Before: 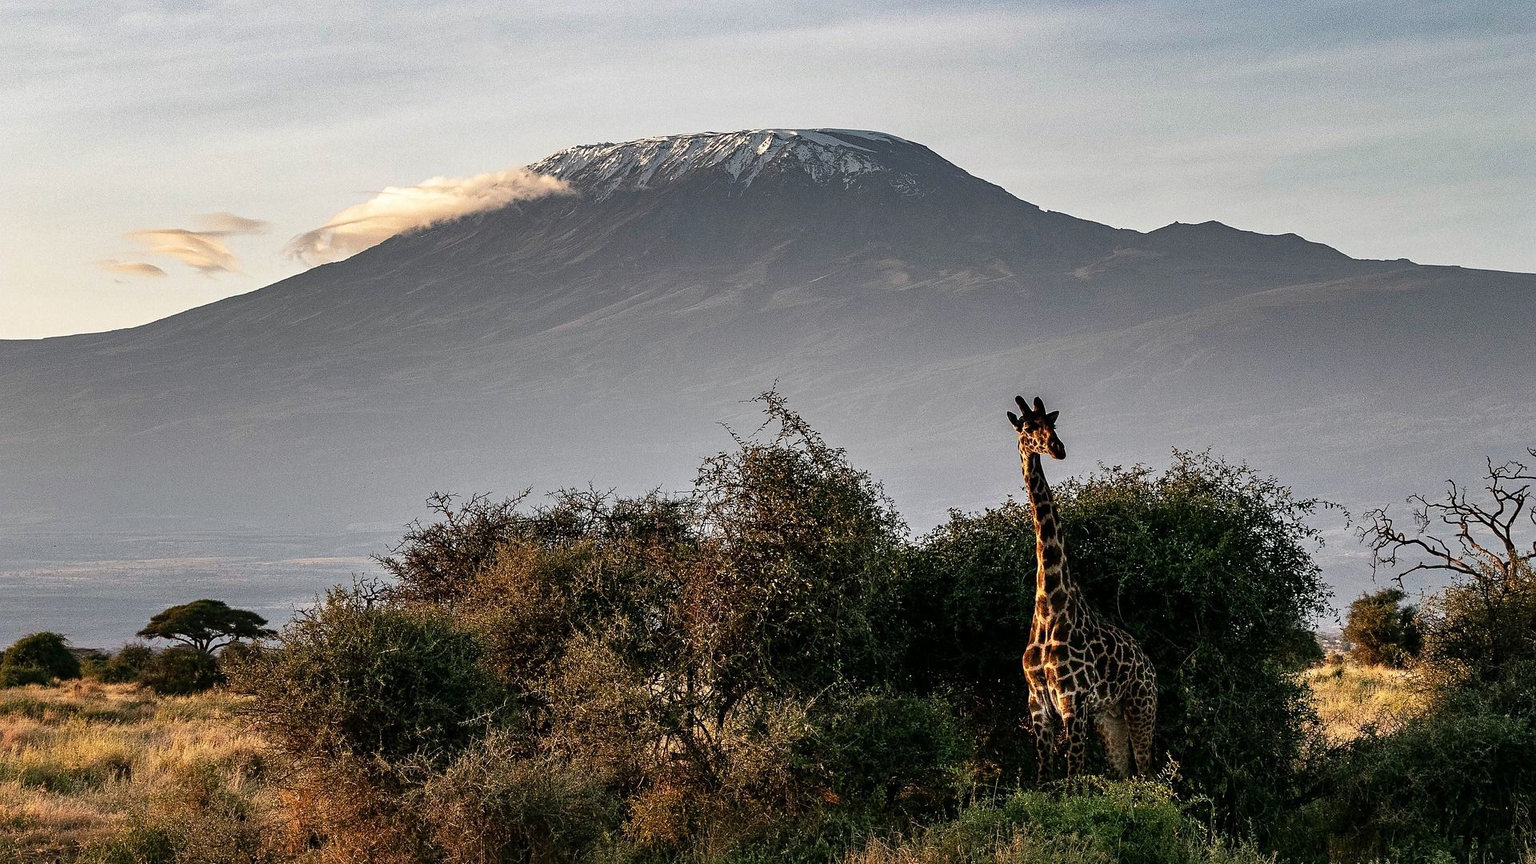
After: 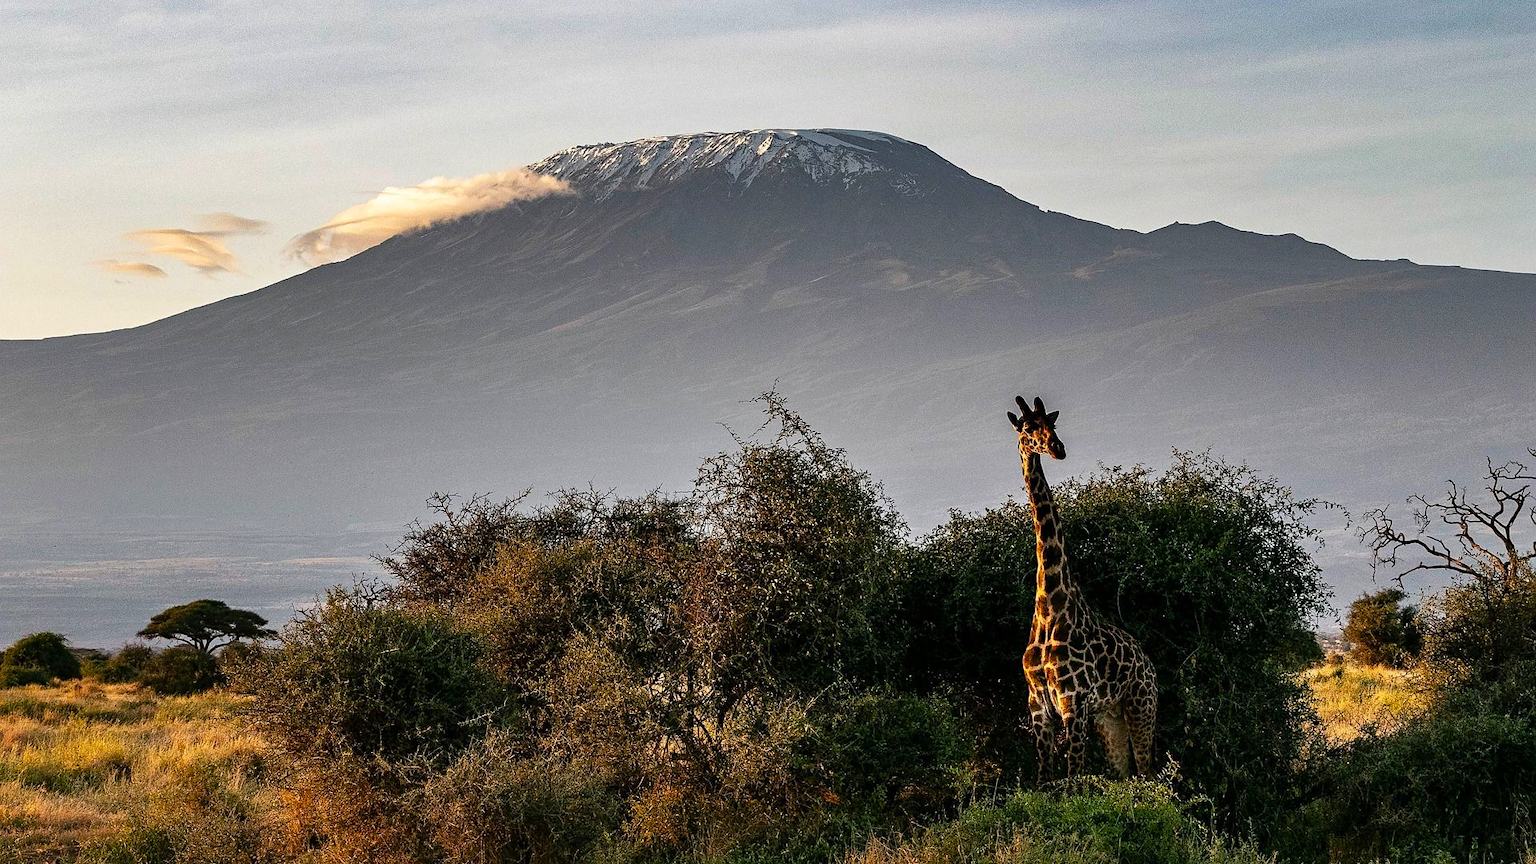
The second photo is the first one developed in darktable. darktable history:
color balance rgb: perceptual saturation grading › global saturation 30.71%
